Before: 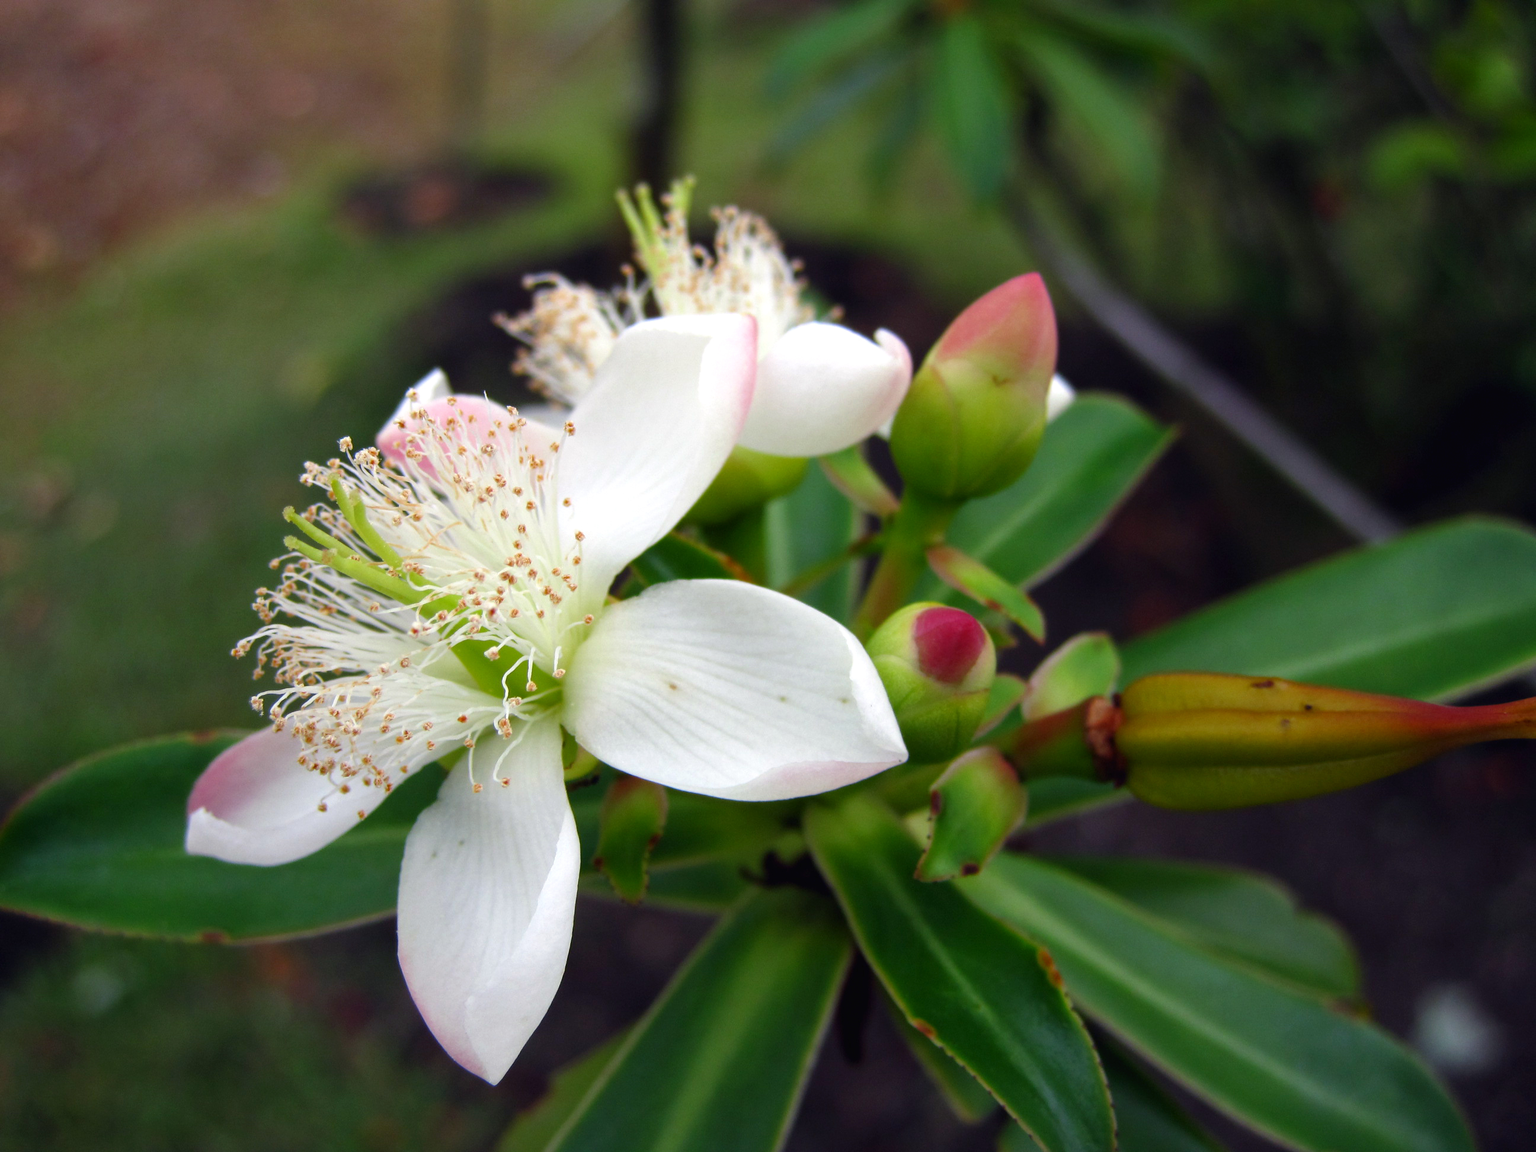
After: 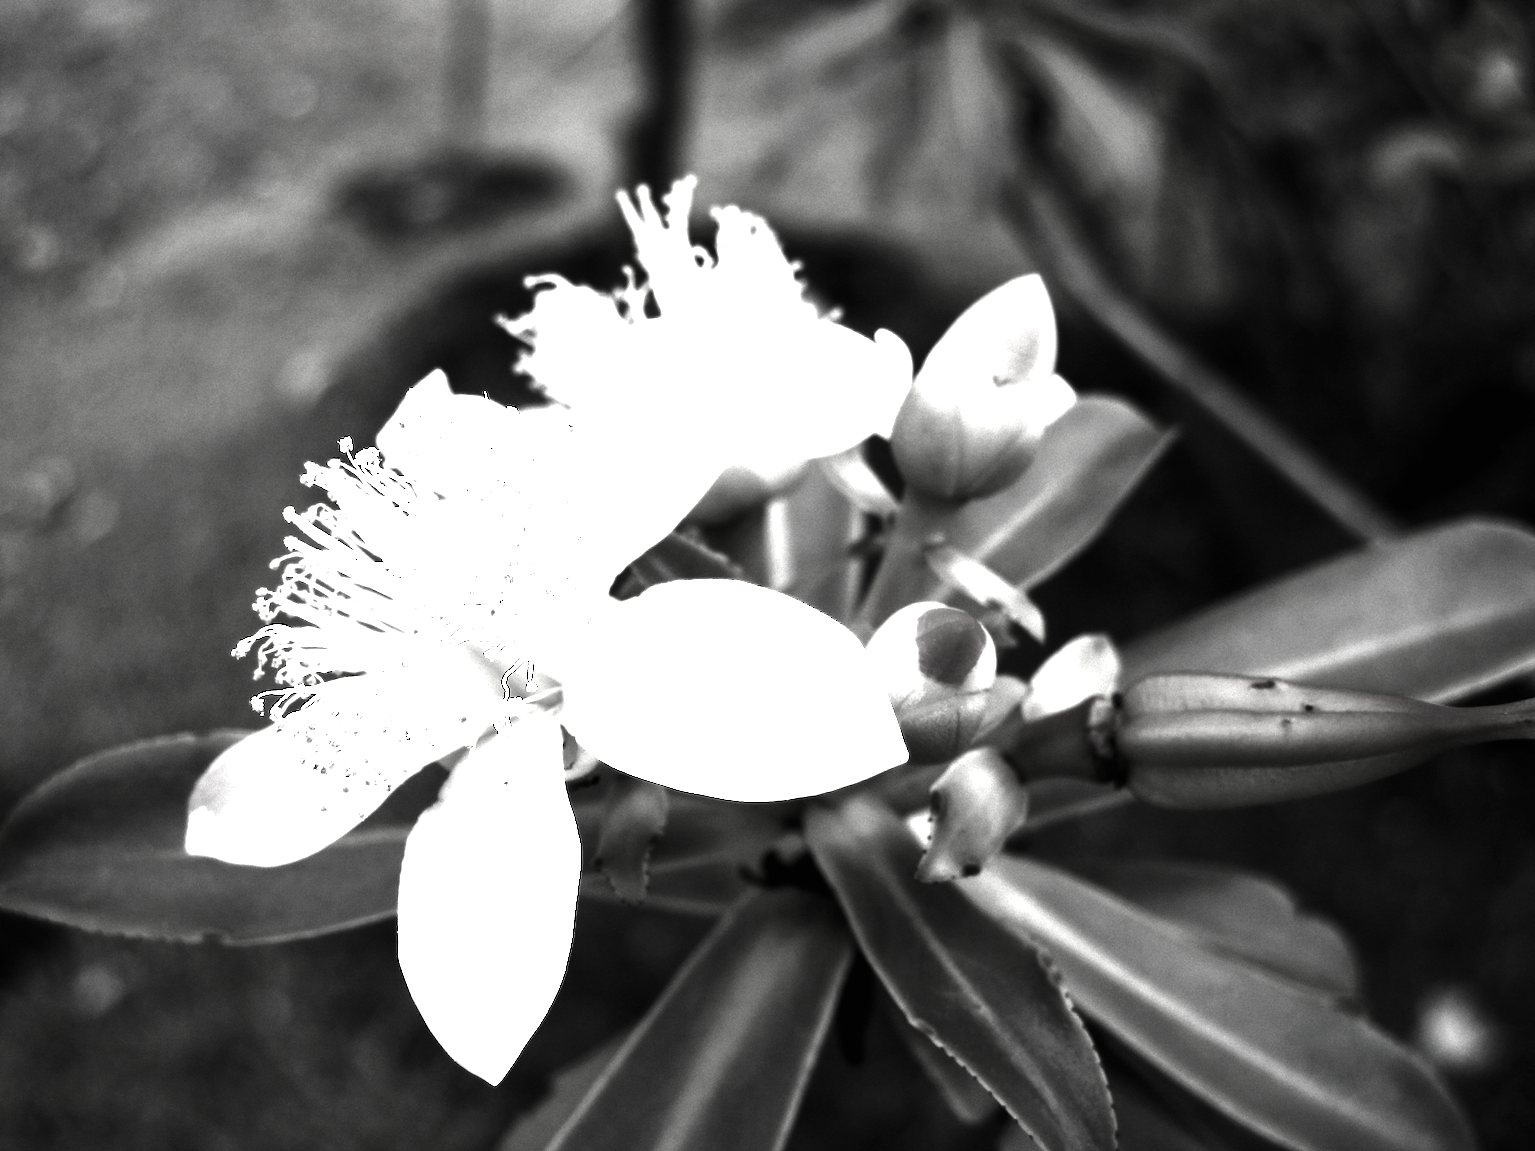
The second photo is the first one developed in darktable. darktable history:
exposure: exposure 2.247 EV, compensate highlight preservation false
contrast brightness saturation: contrast -0.036, brightness -0.591, saturation -0.987
